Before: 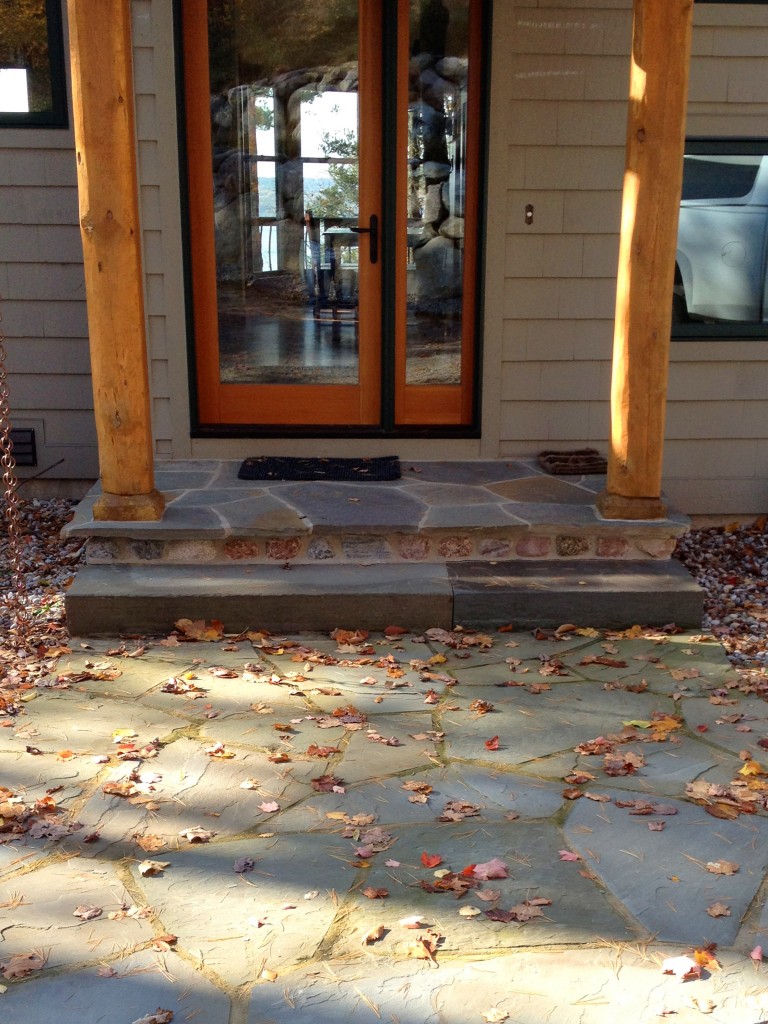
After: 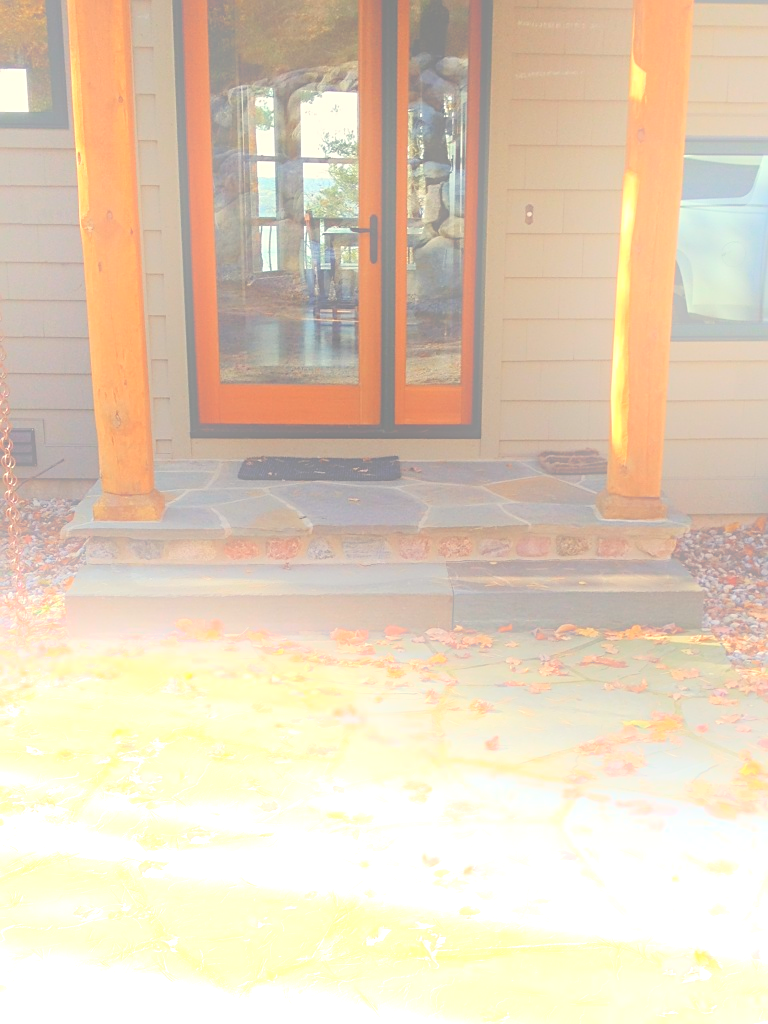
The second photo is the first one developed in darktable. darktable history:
bloom: size 25%, threshold 5%, strength 90%
white balance: red 1.029, blue 0.92
sharpen: on, module defaults
